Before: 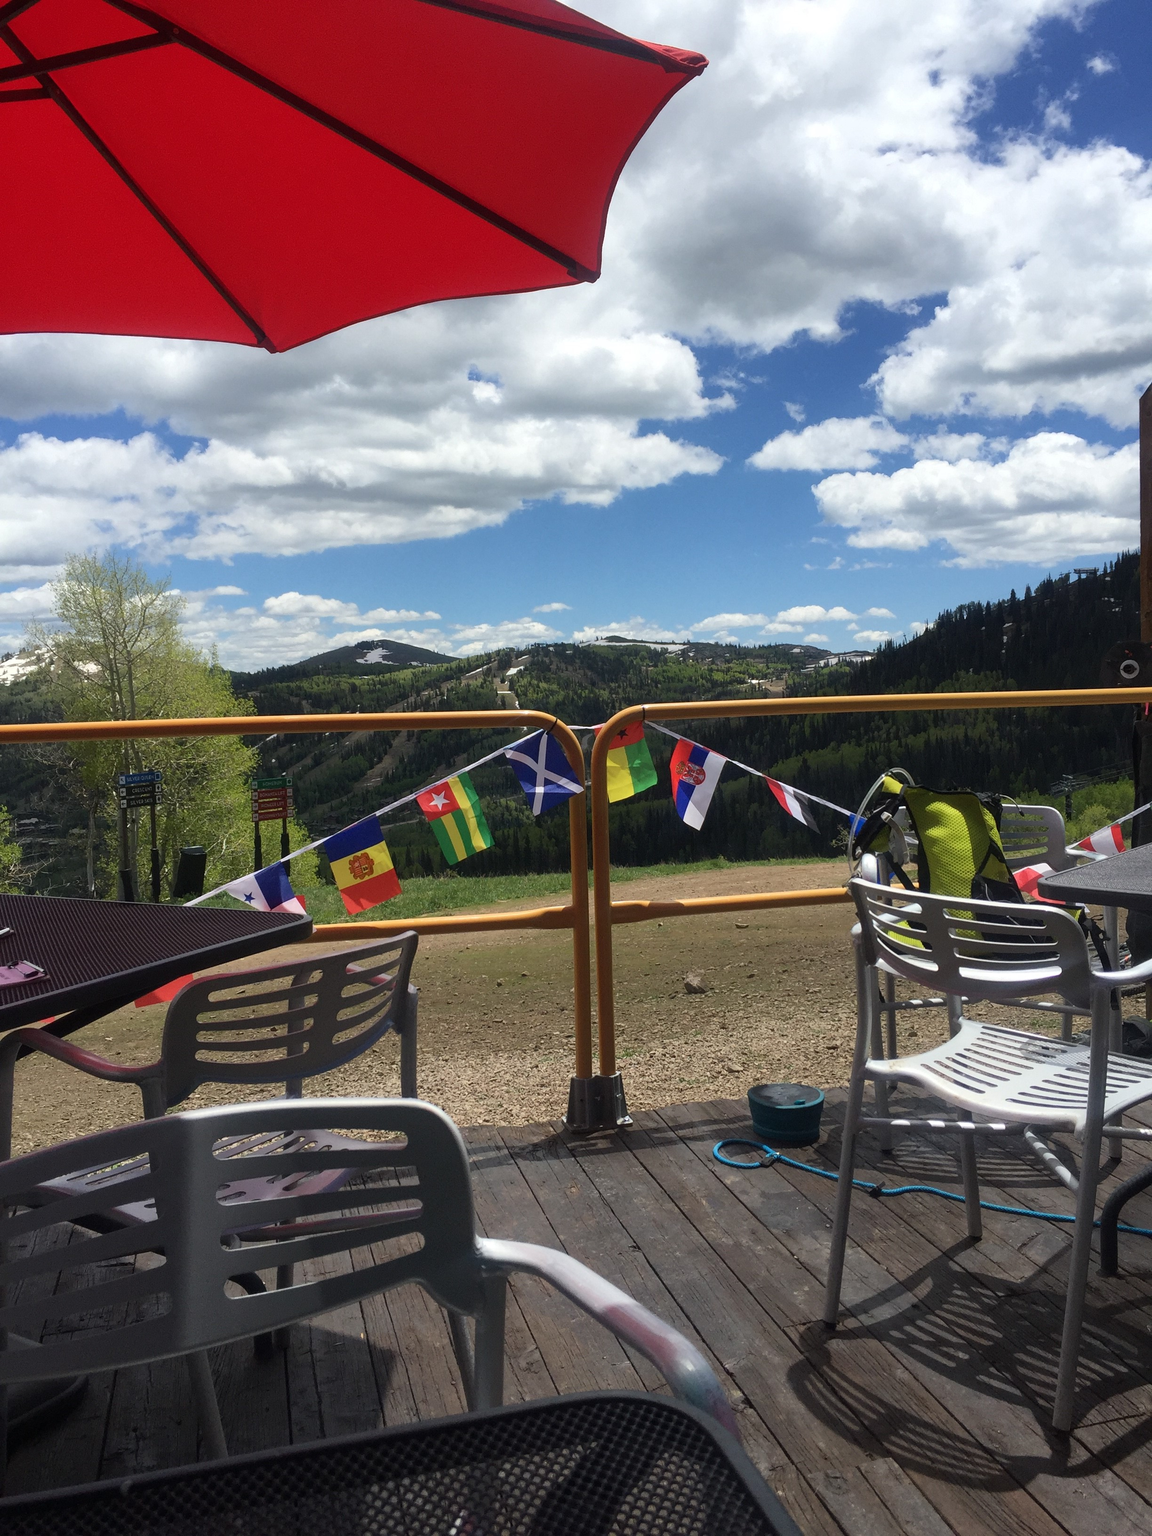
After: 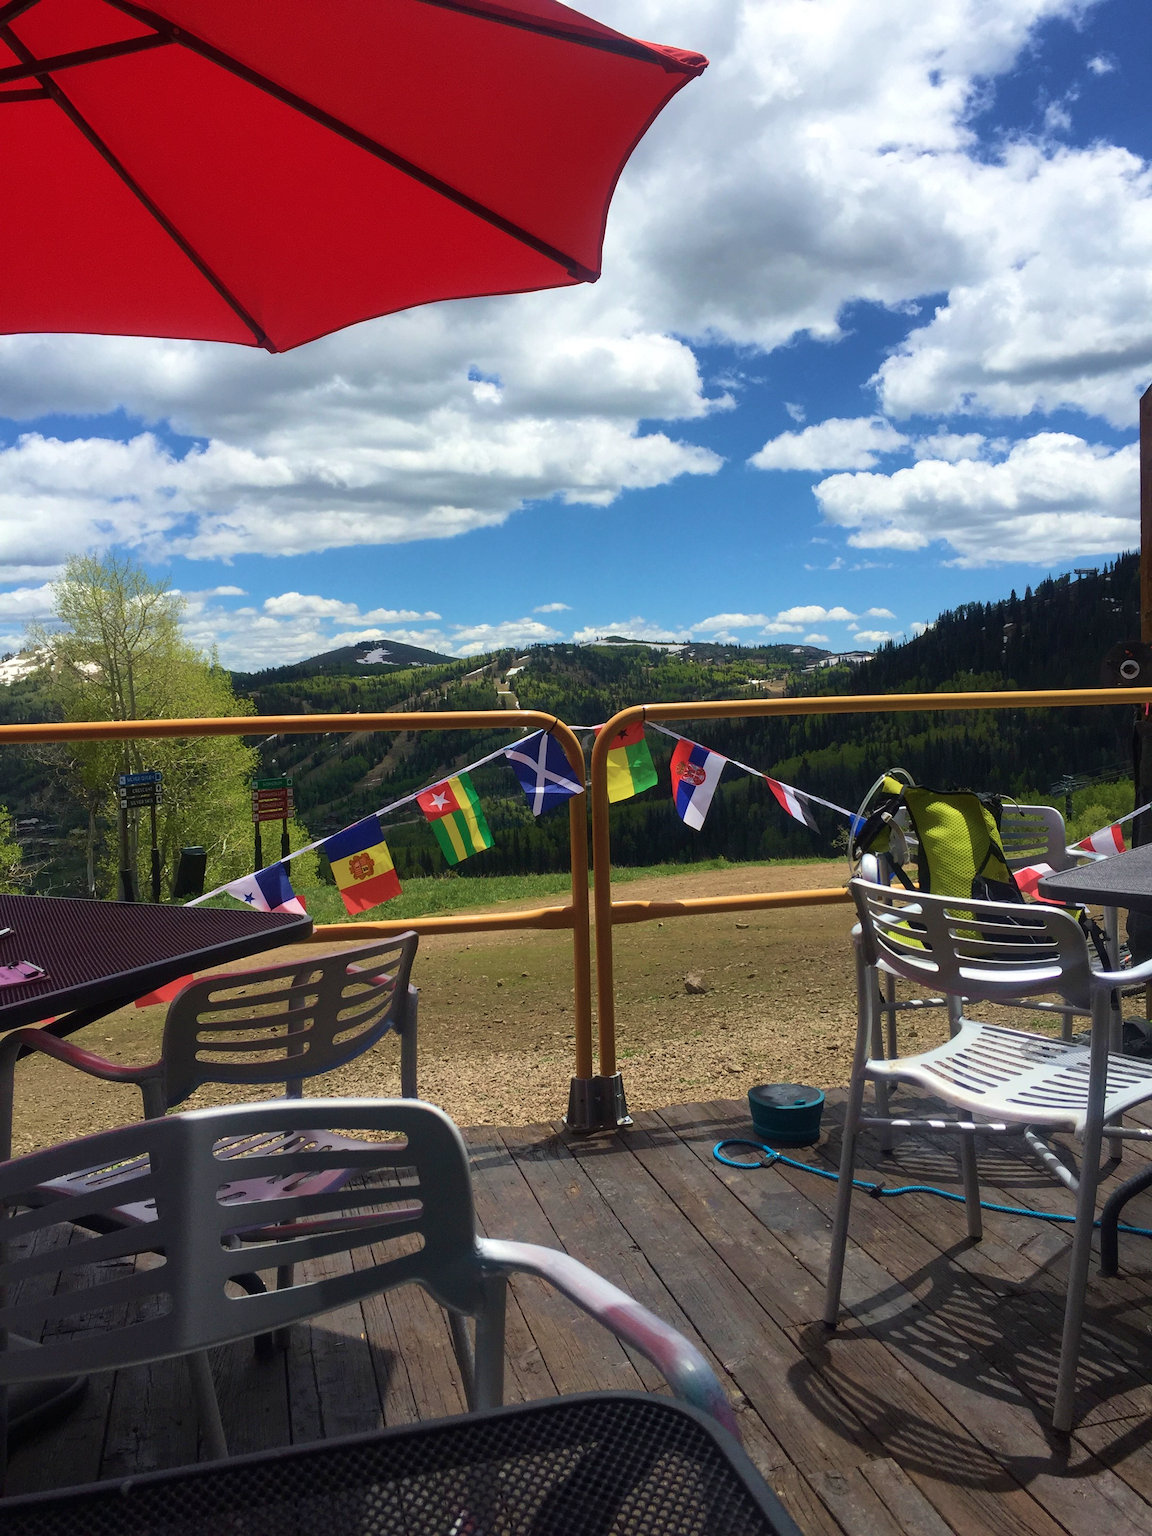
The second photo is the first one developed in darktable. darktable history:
velvia: strength 45%
